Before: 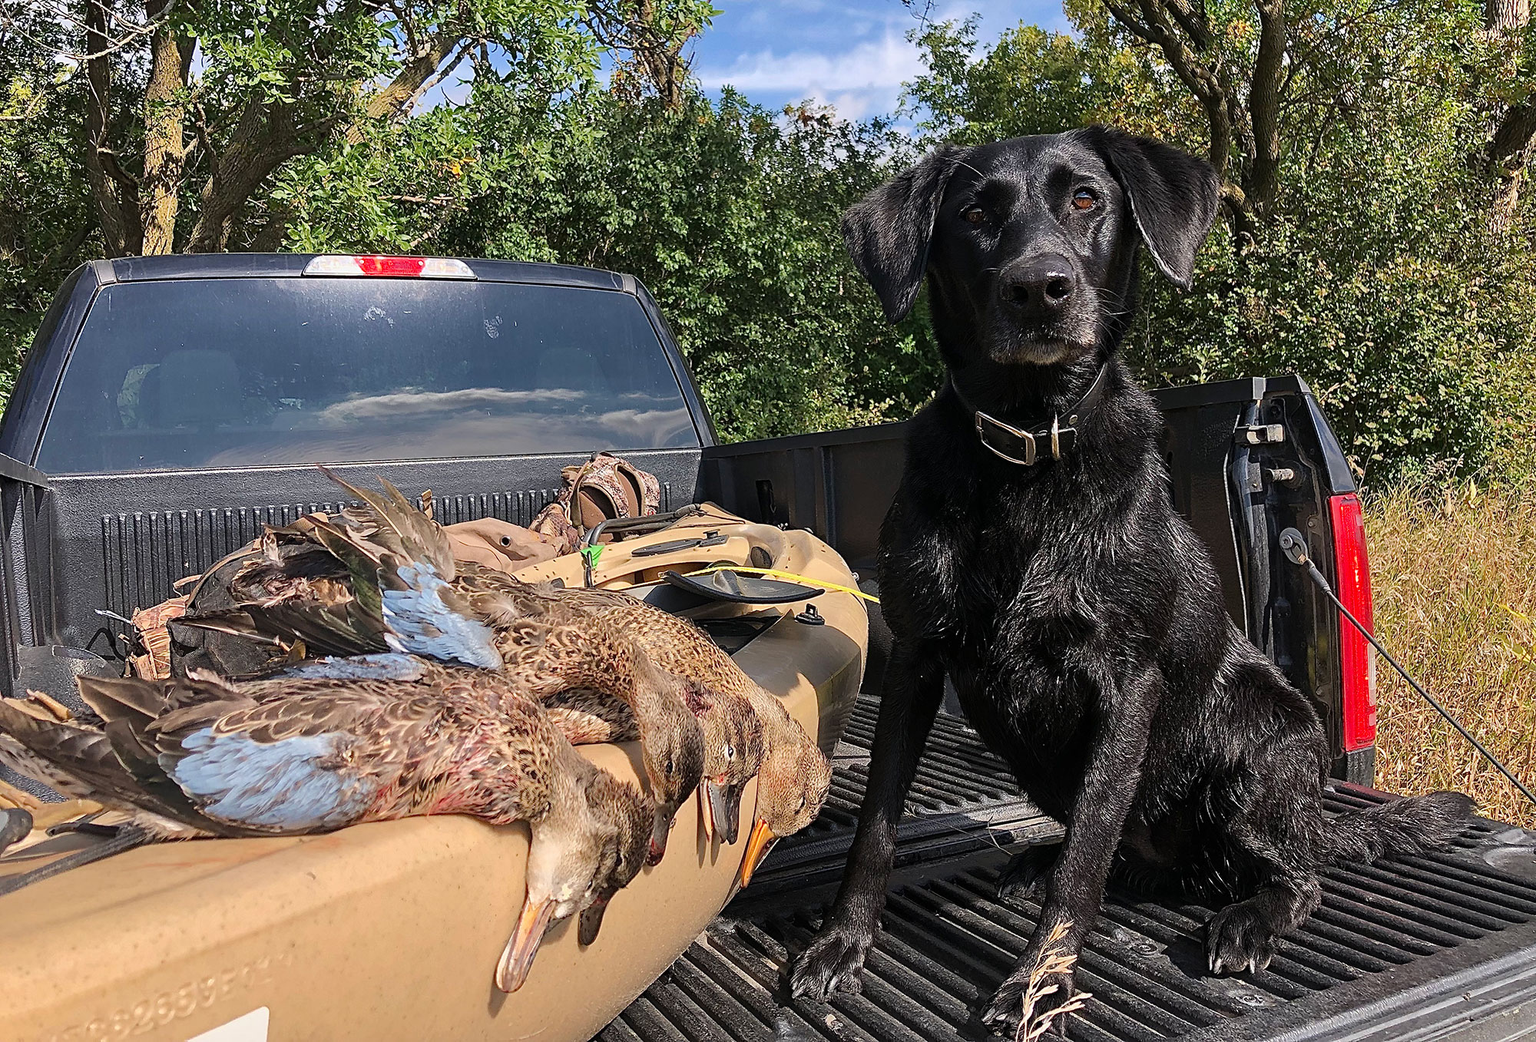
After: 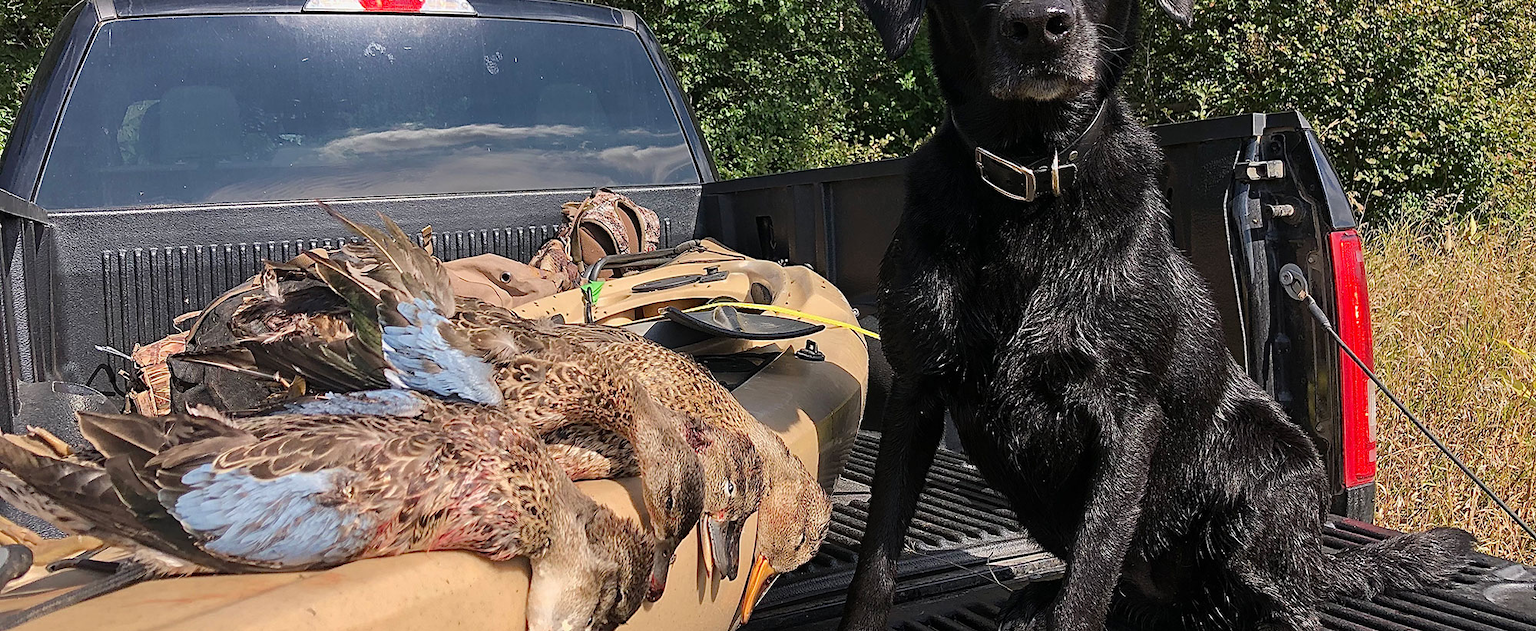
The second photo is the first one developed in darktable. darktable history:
crop and rotate: top 25.376%, bottom 14.01%
